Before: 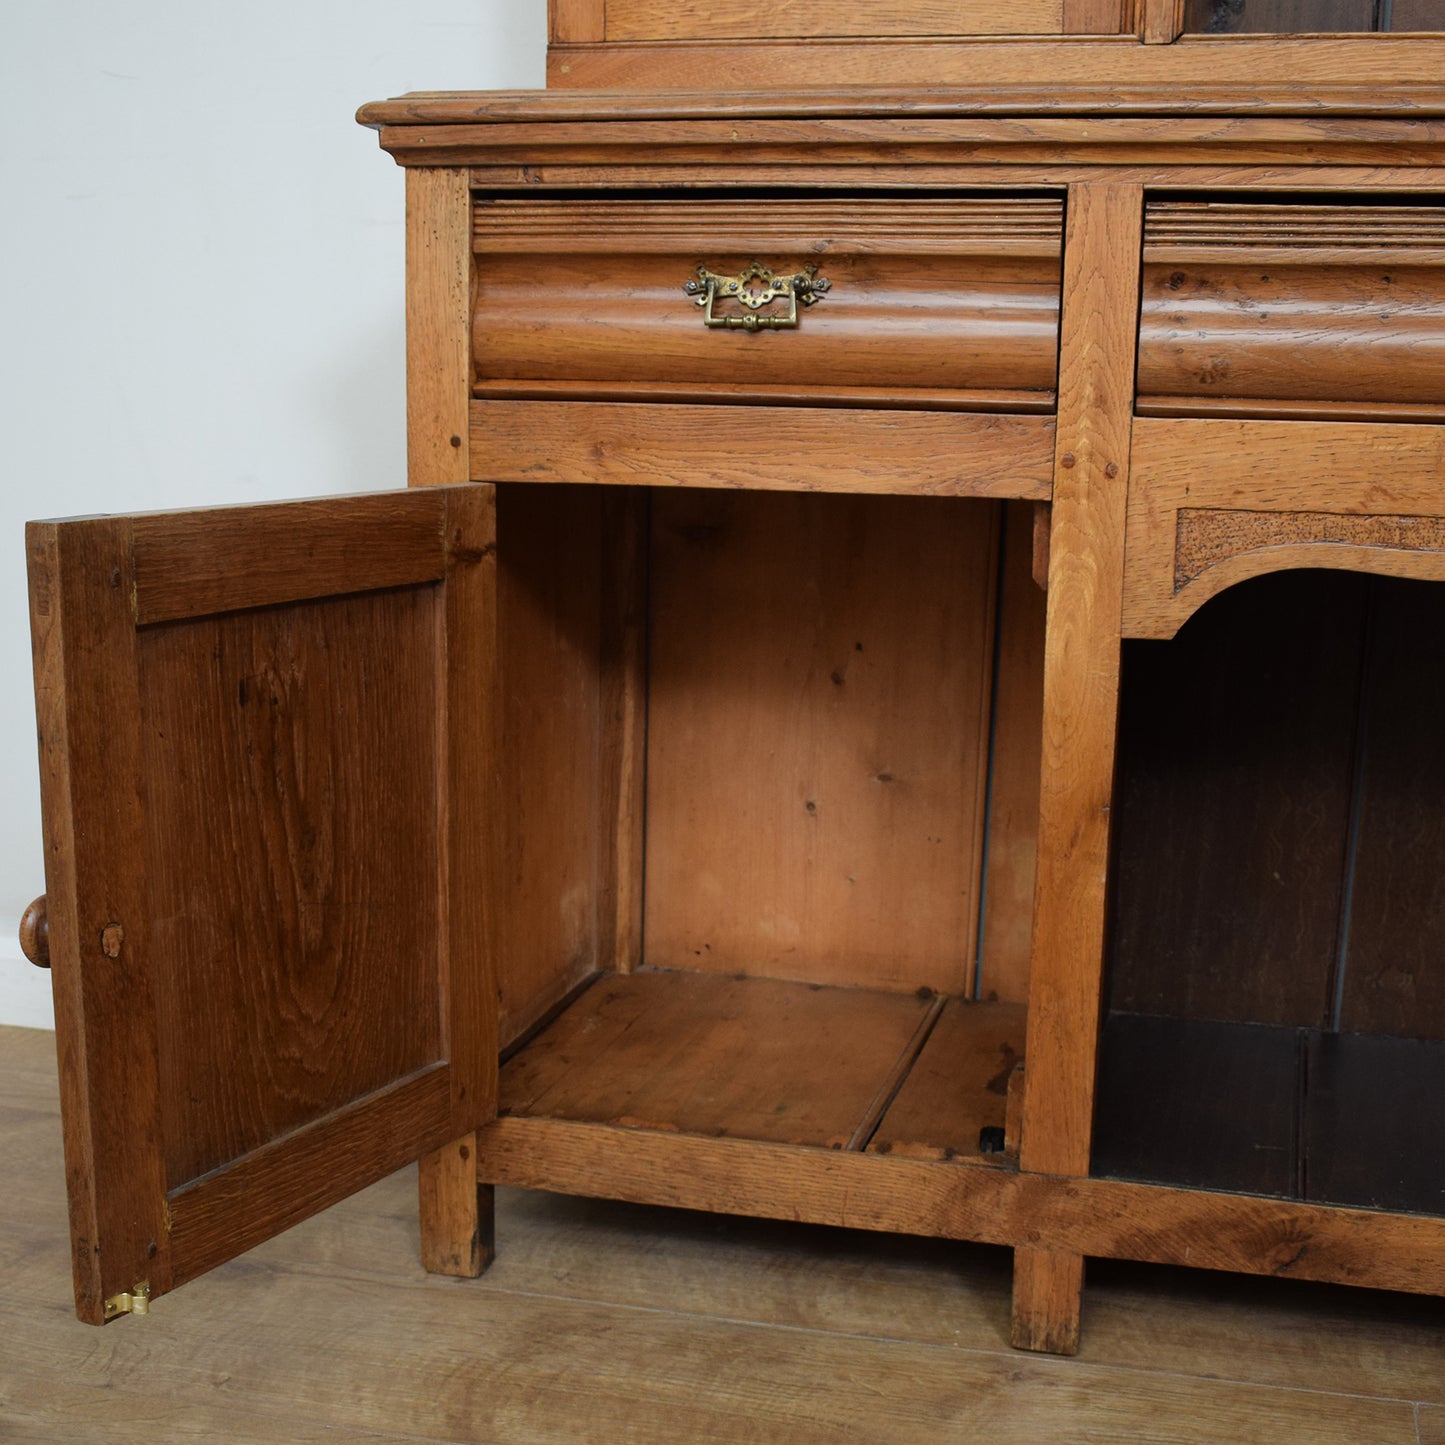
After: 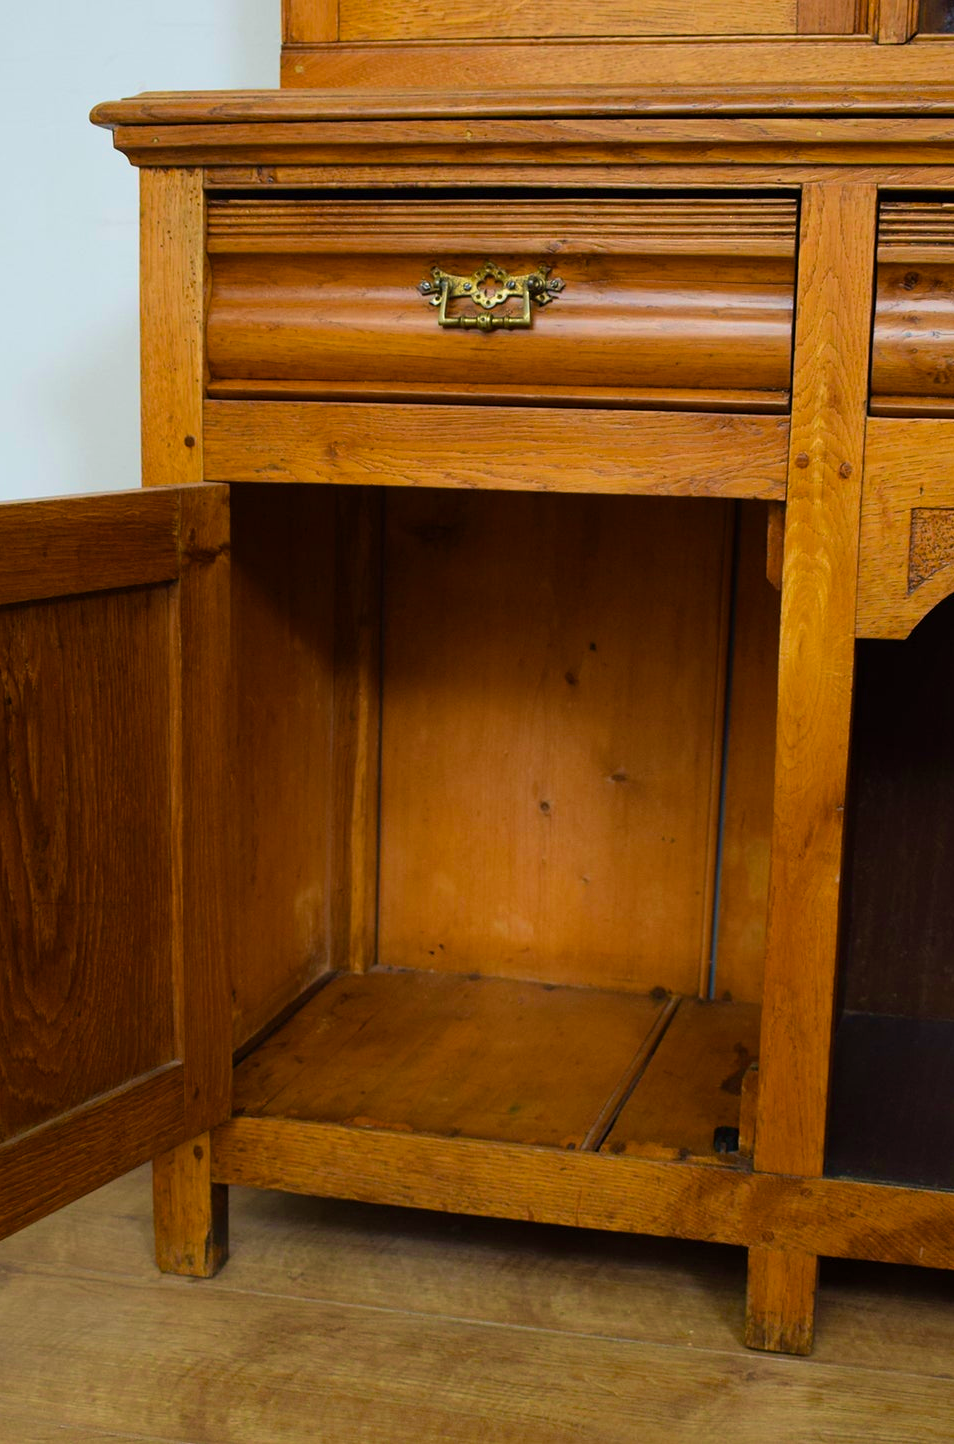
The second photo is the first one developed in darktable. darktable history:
velvia: strength 45%
crop and rotate: left 18.442%, right 15.508%
color balance rgb: perceptual saturation grading › global saturation 40%, global vibrance 15%
